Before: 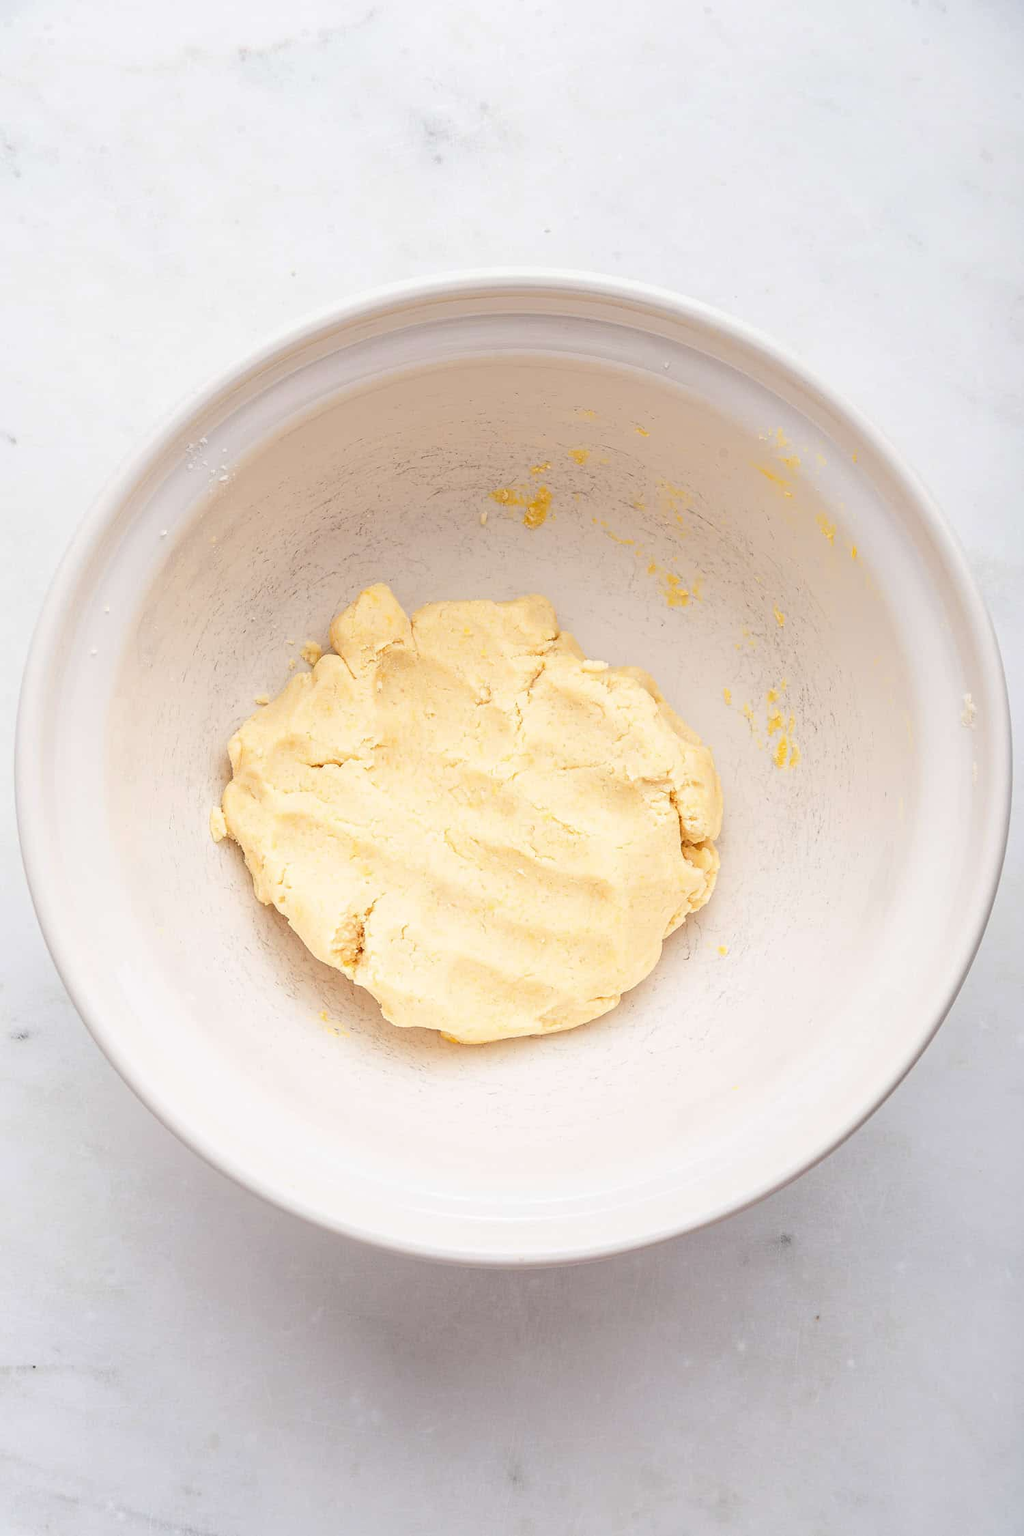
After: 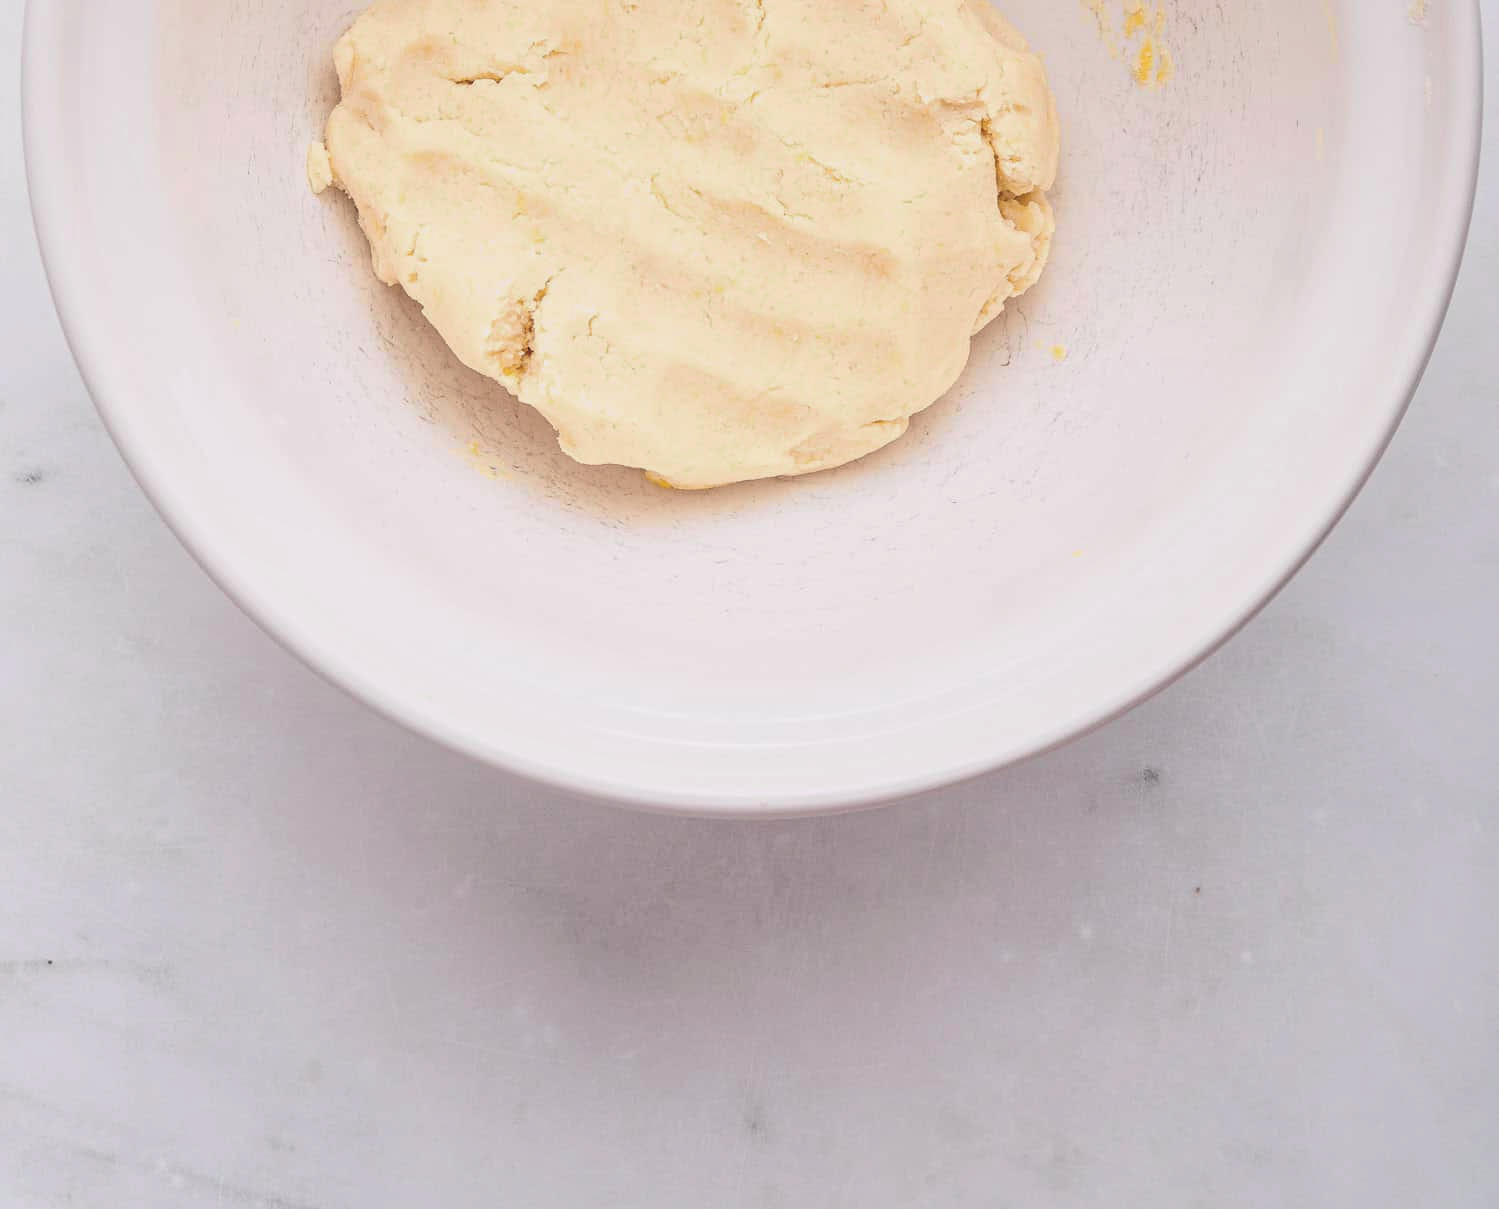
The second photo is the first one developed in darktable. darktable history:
crop and rotate: top 46.237%
tone curve: curves: ch0 [(0, 0) (0.105, 0.044) (0.195, 0.128) (0.283, 0.283) (0.384, 0.404) (0.485, 0.531) (0.635, 0.7) (0.832, 0.858) (1, 0.977)]; ch1 [(0, 0) (0.161, 0.092) (0.35, 0.33) (0.379, 0.401) (0.448, 0.478) (0.498, 0.503) (0.531, 0.537) (0.586, 0.563) (0.687, 0.648) (1, 1)]; ch2 [(0, 0) (0.359, 0.372) (0.437, 0.437) (0.483, 0.484) (0.53, 0.515) (0.556, 0.553) (0.635, 0.589) (1, 1)], color space Lab, independent channels, preserve colors none
shadows and highlights: shadows -20, white point adjustment -2, highlights -35
